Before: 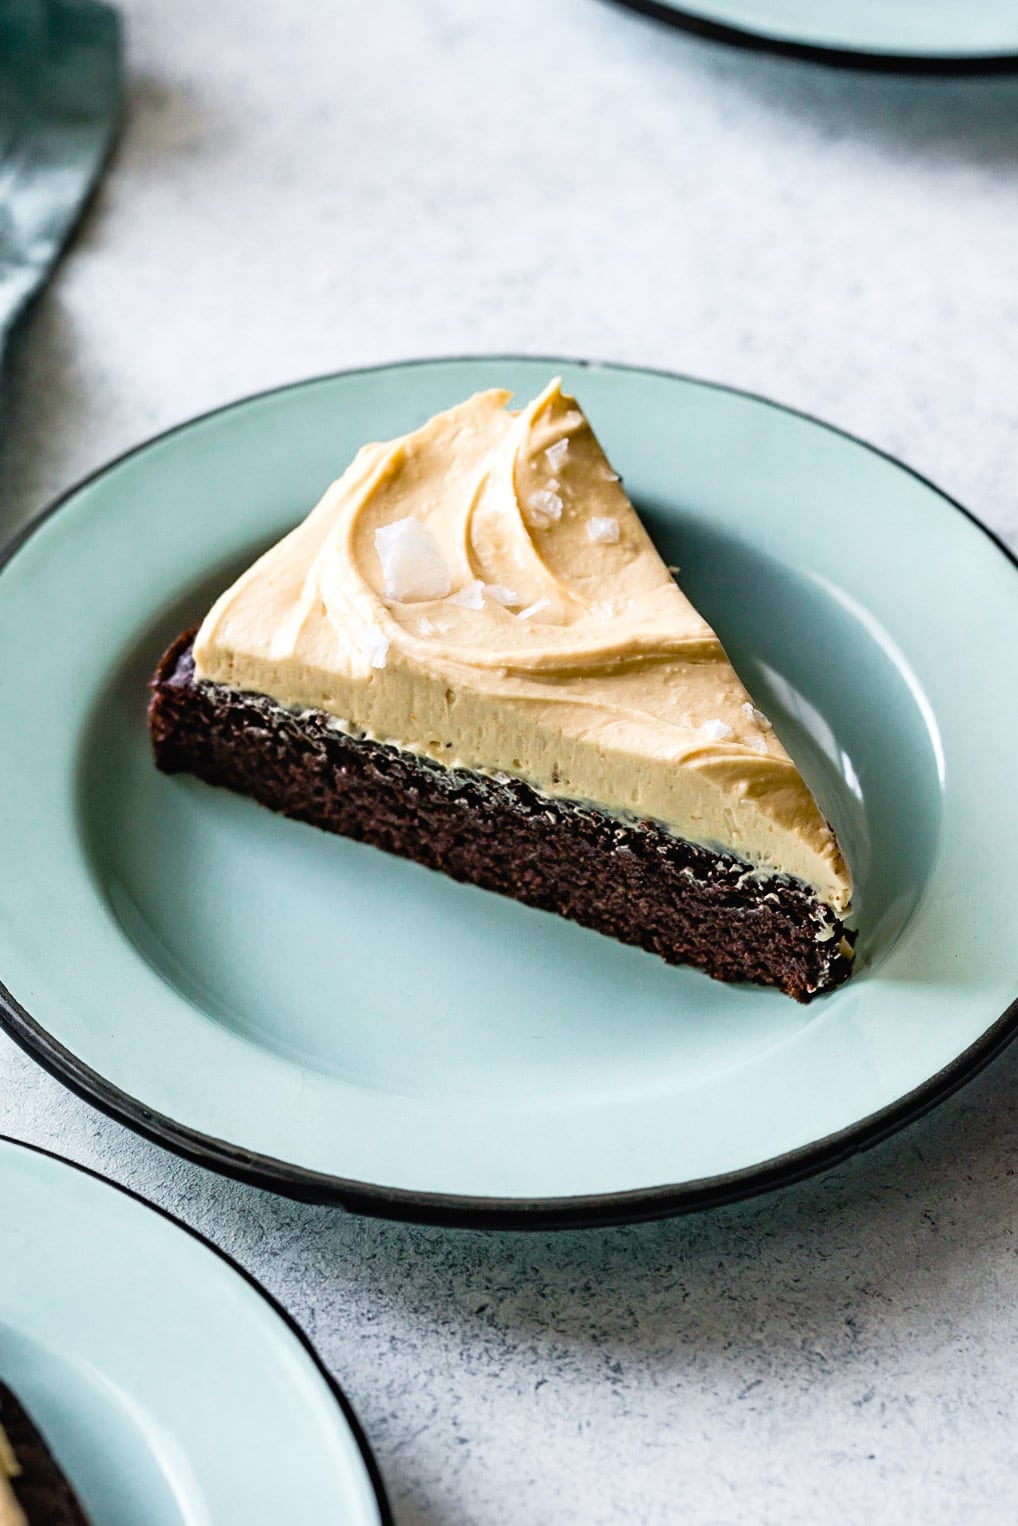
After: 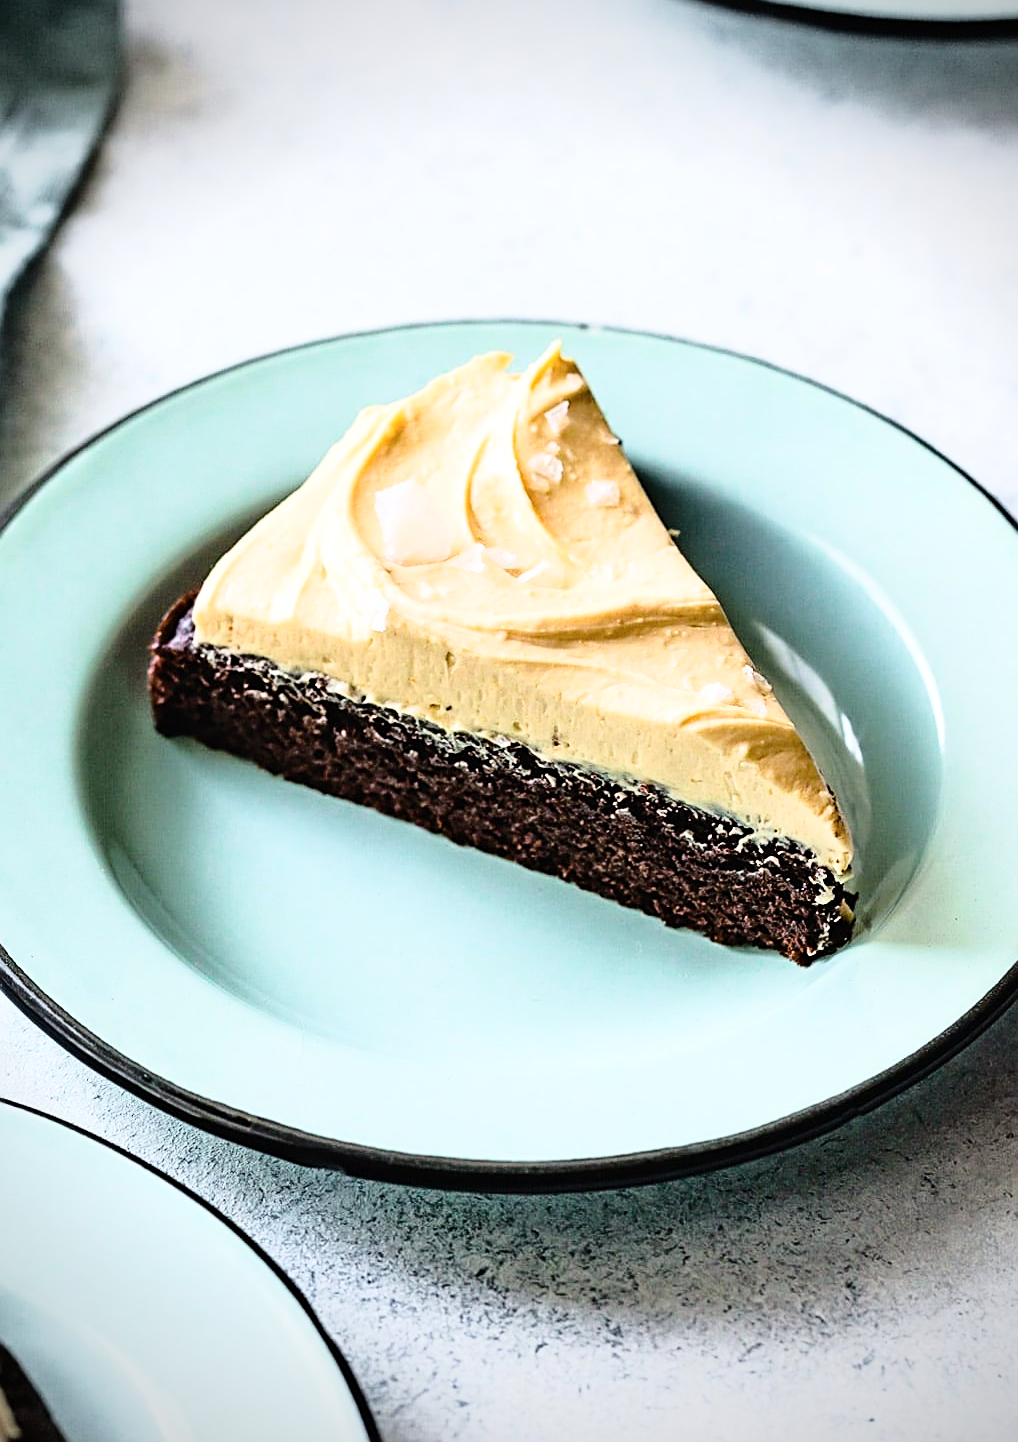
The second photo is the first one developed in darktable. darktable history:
base curve: curves: ch0 [(0, 0) (0.028, 0.03) (0.121, 0.232) (0.46, 0.748) (0.859, 0.968) (1, 1)]
sharpen: on, module defaults
contrast brightness saturation: saturation -0.05
crop and rotate: top 2.479%, bottom 3.018%
vignetting: unbound false
